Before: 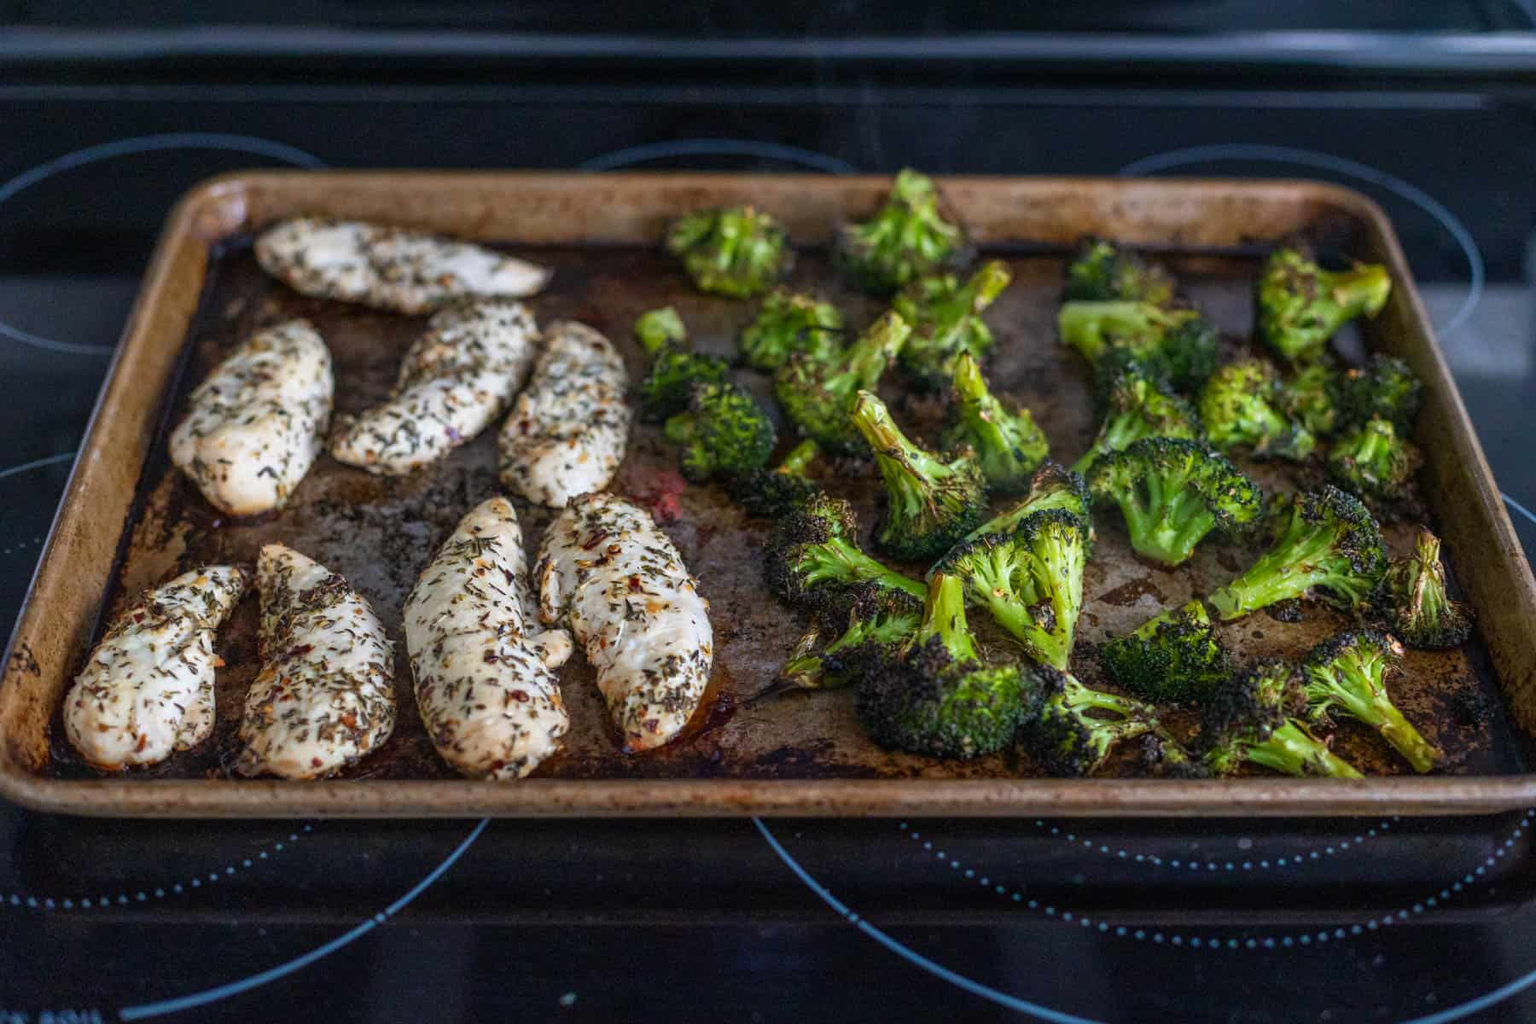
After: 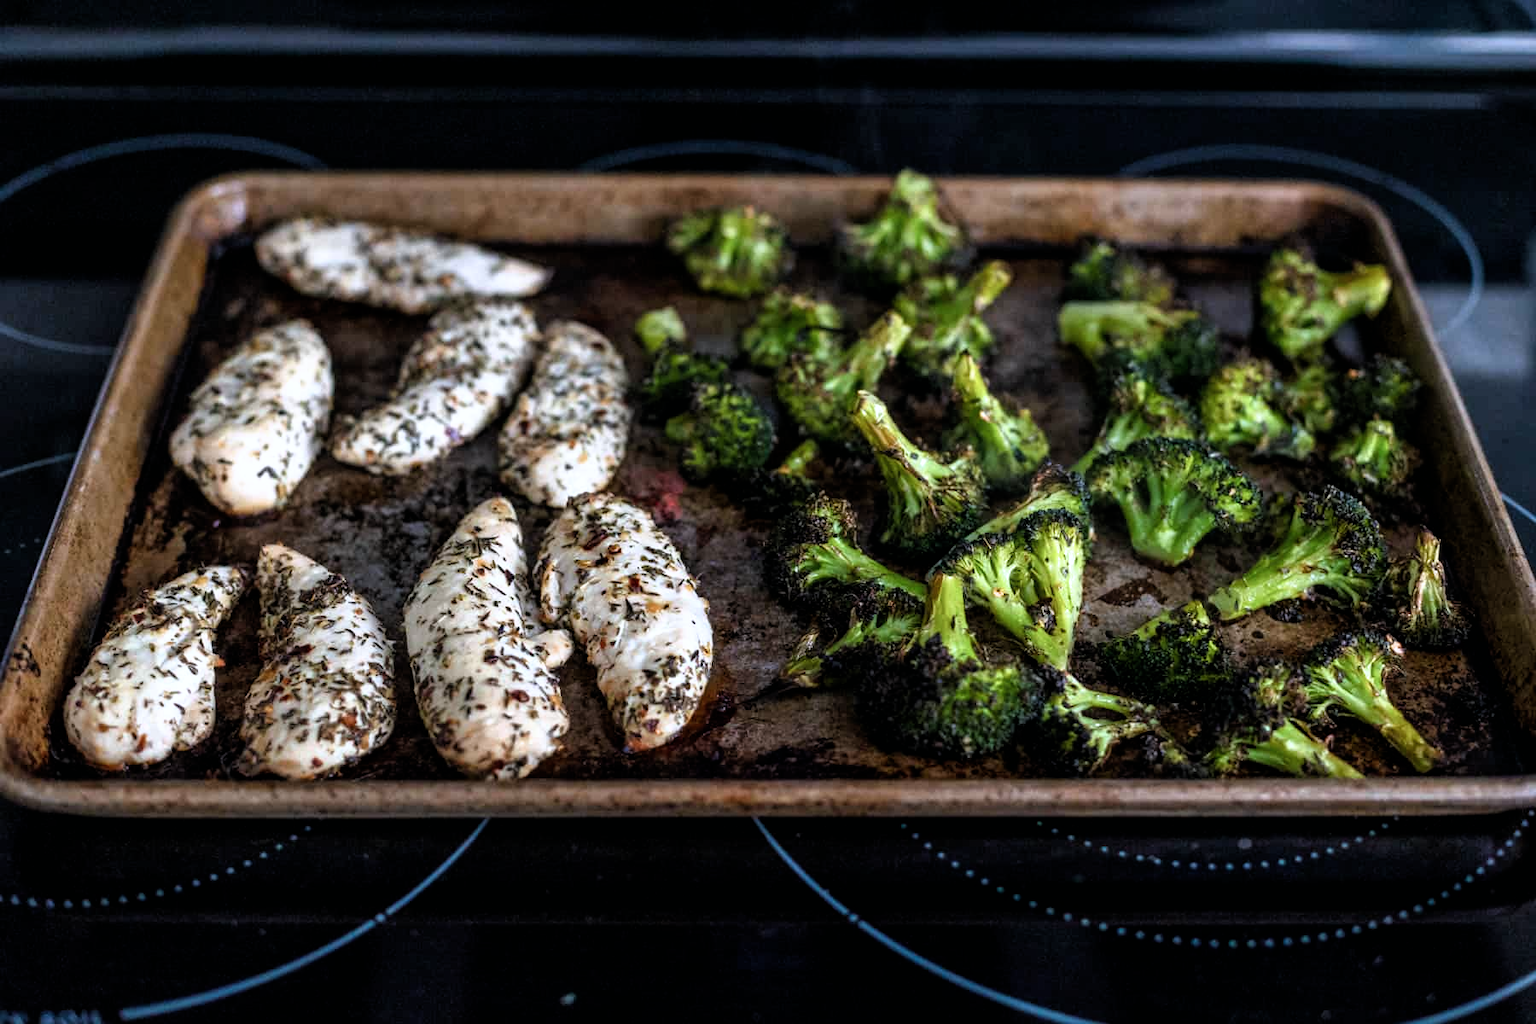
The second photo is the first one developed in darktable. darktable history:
color correction: highlights a* -0.114, highlights b* -5.34, shadows a* -0.129, shadows b* -0.103
filmic rgb: black relative exposure -8.22 EV, white relative exposure 2.2 EV, threshold 2.98 EV, target white luminance 99.976%, hardness 7.17, latitude 75.28%, contrast 1.319, highlights saturation mix -2.83%, shadows ↔ highlights balance 29.8%, enable highlight reconstruction true
